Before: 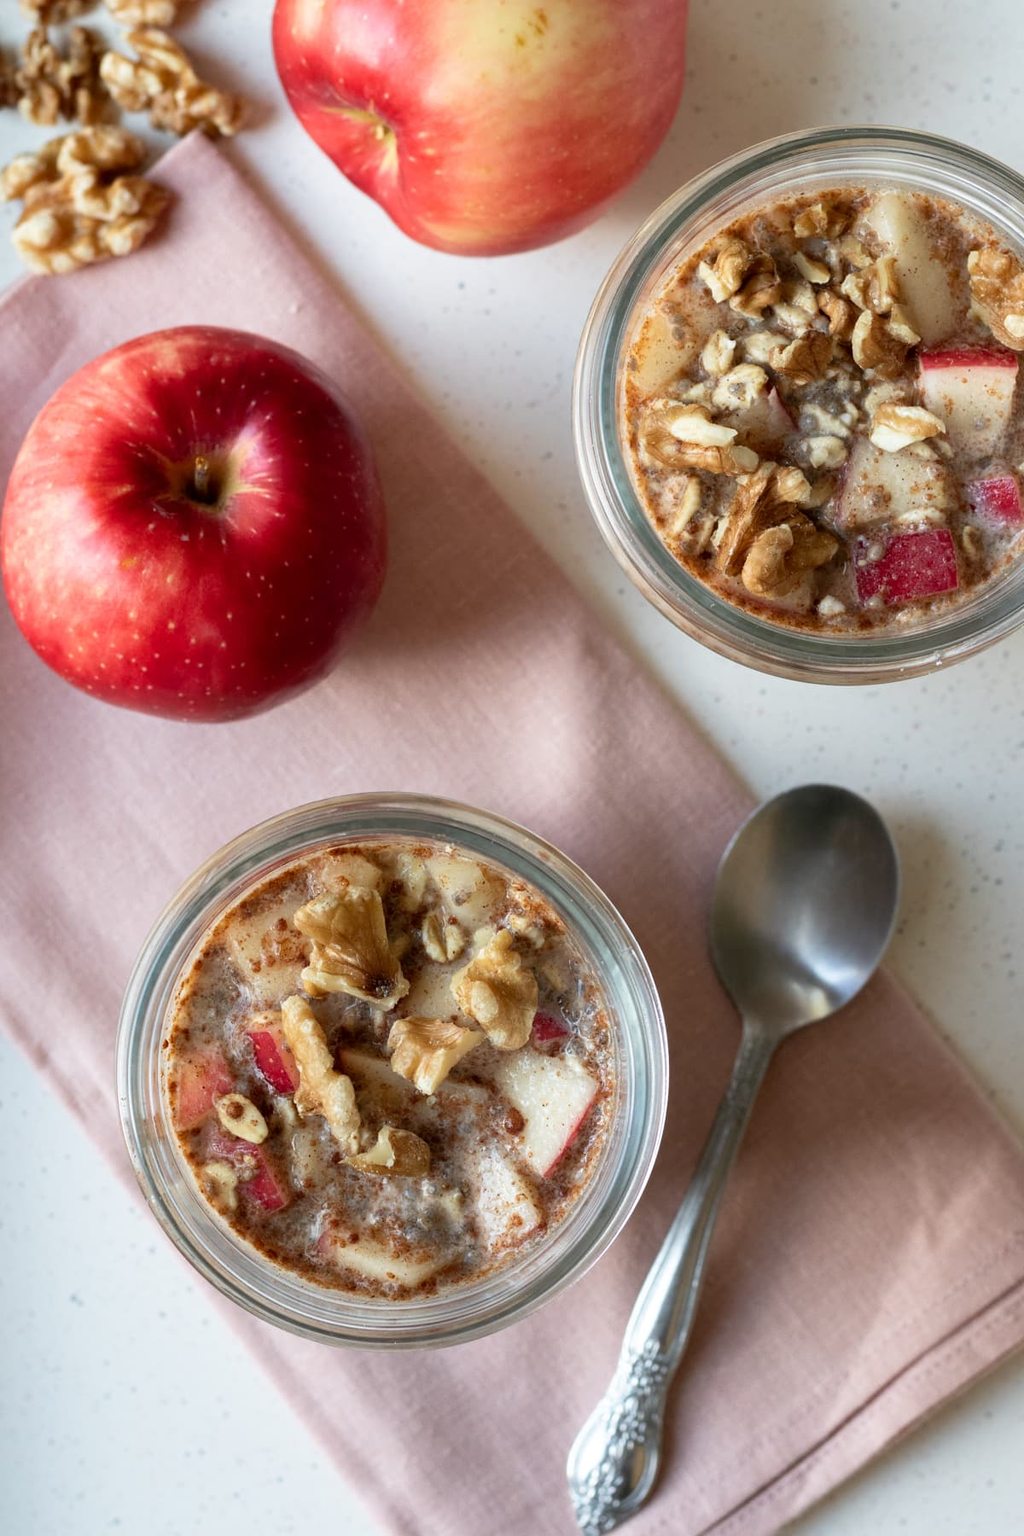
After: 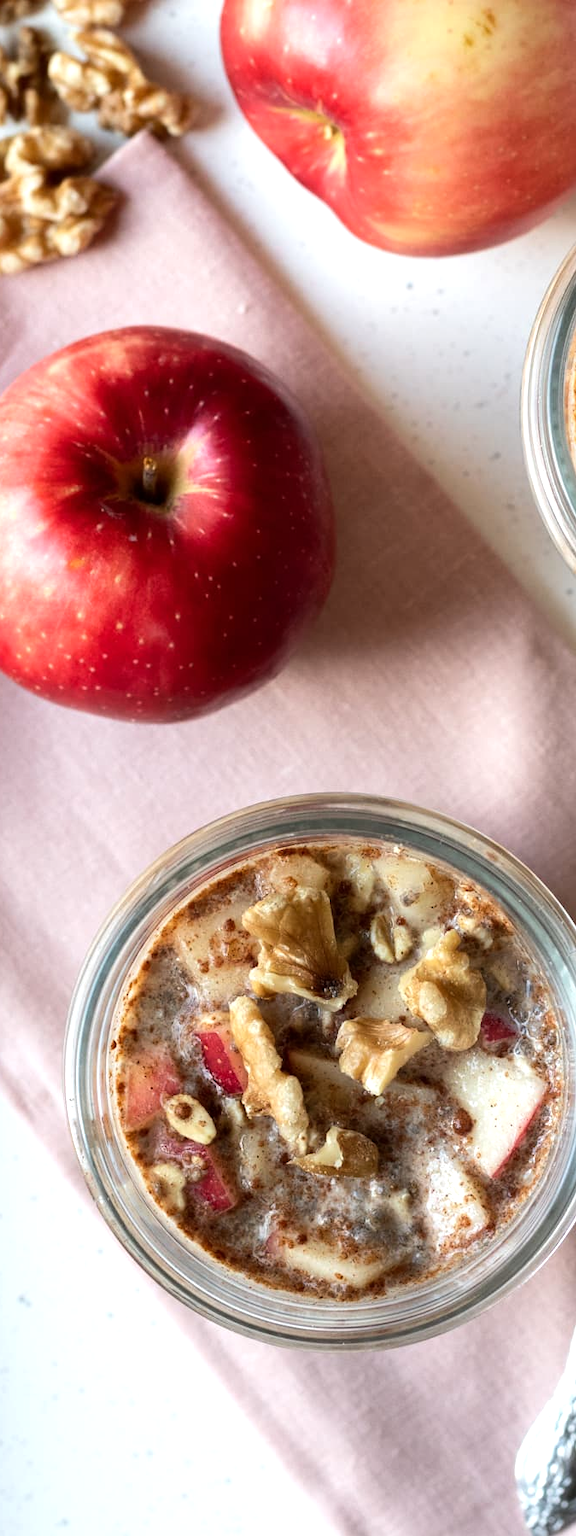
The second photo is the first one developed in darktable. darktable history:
tone equalizer: -8 EV -0.417 EV, -7 EV -0.389 EV, -6 EV -0.333 EV, -5 EV -0.222 EV, -3 EV 0.222 EV, -2 EV 0.333 EV, -1 EV 0.389 EV, +0 EV 0.417 EV, edges refinement/feathering 500, mask exposure compensation -1.57 EV, preserve details no
crop: left 5.114%, right 38.589%
